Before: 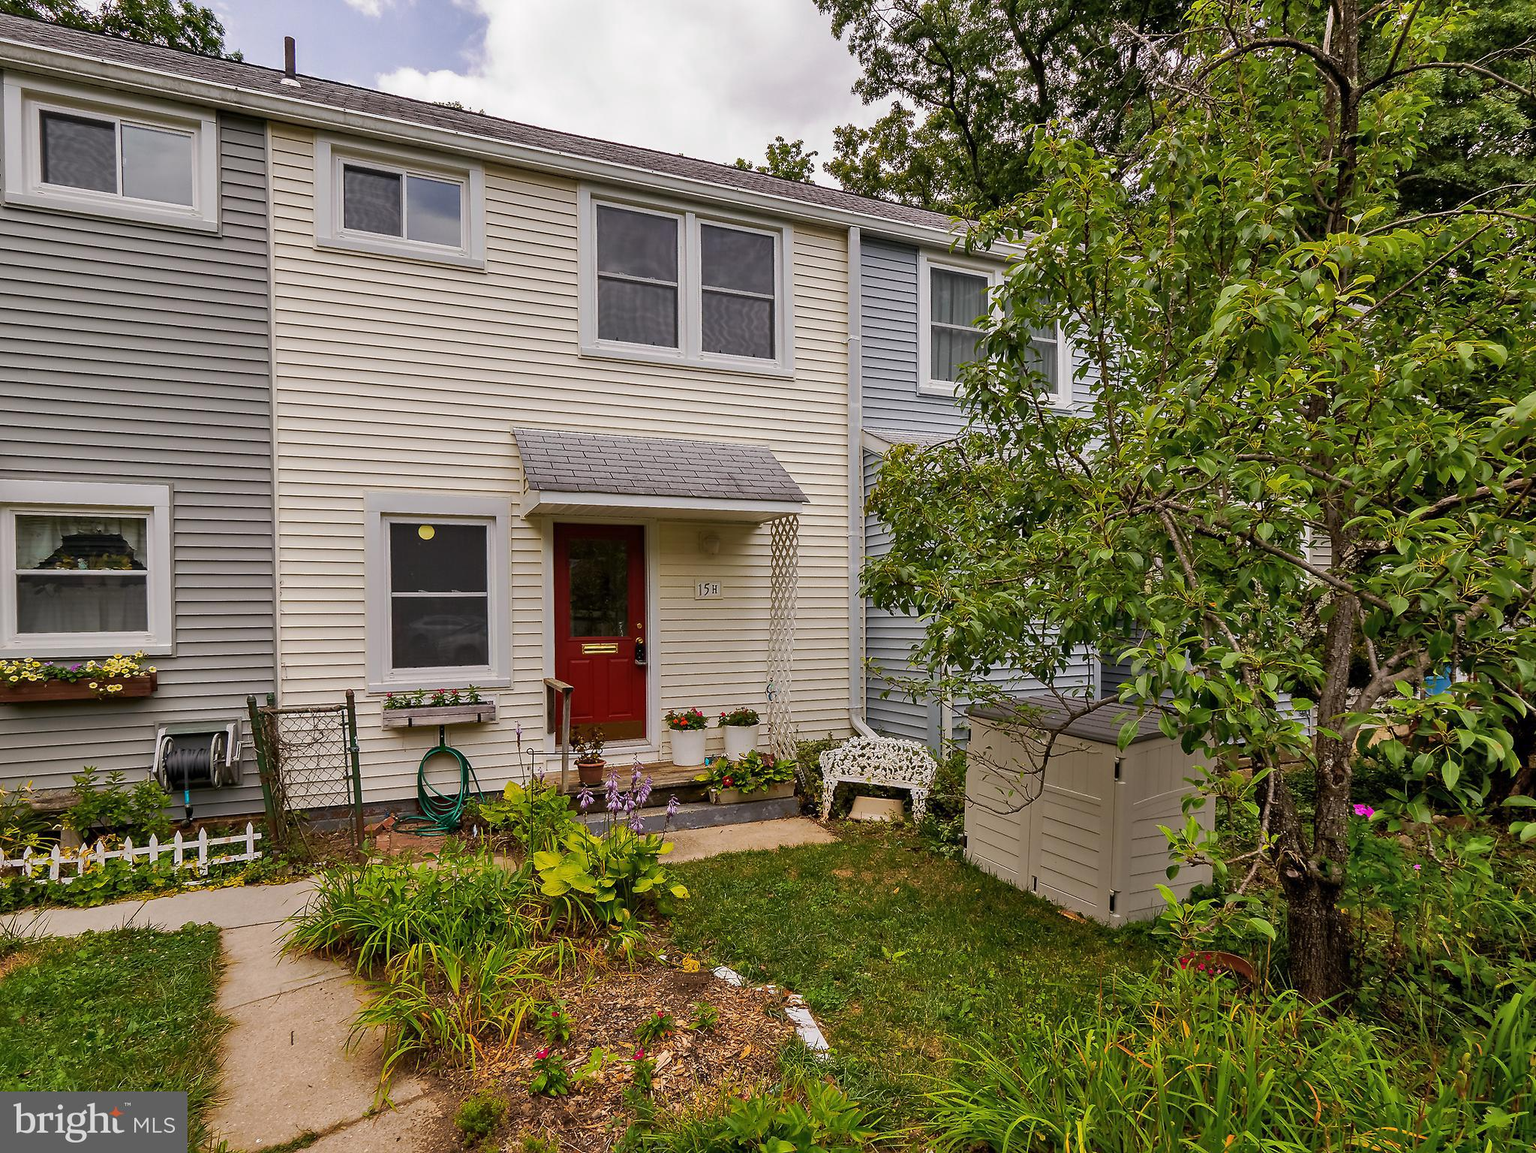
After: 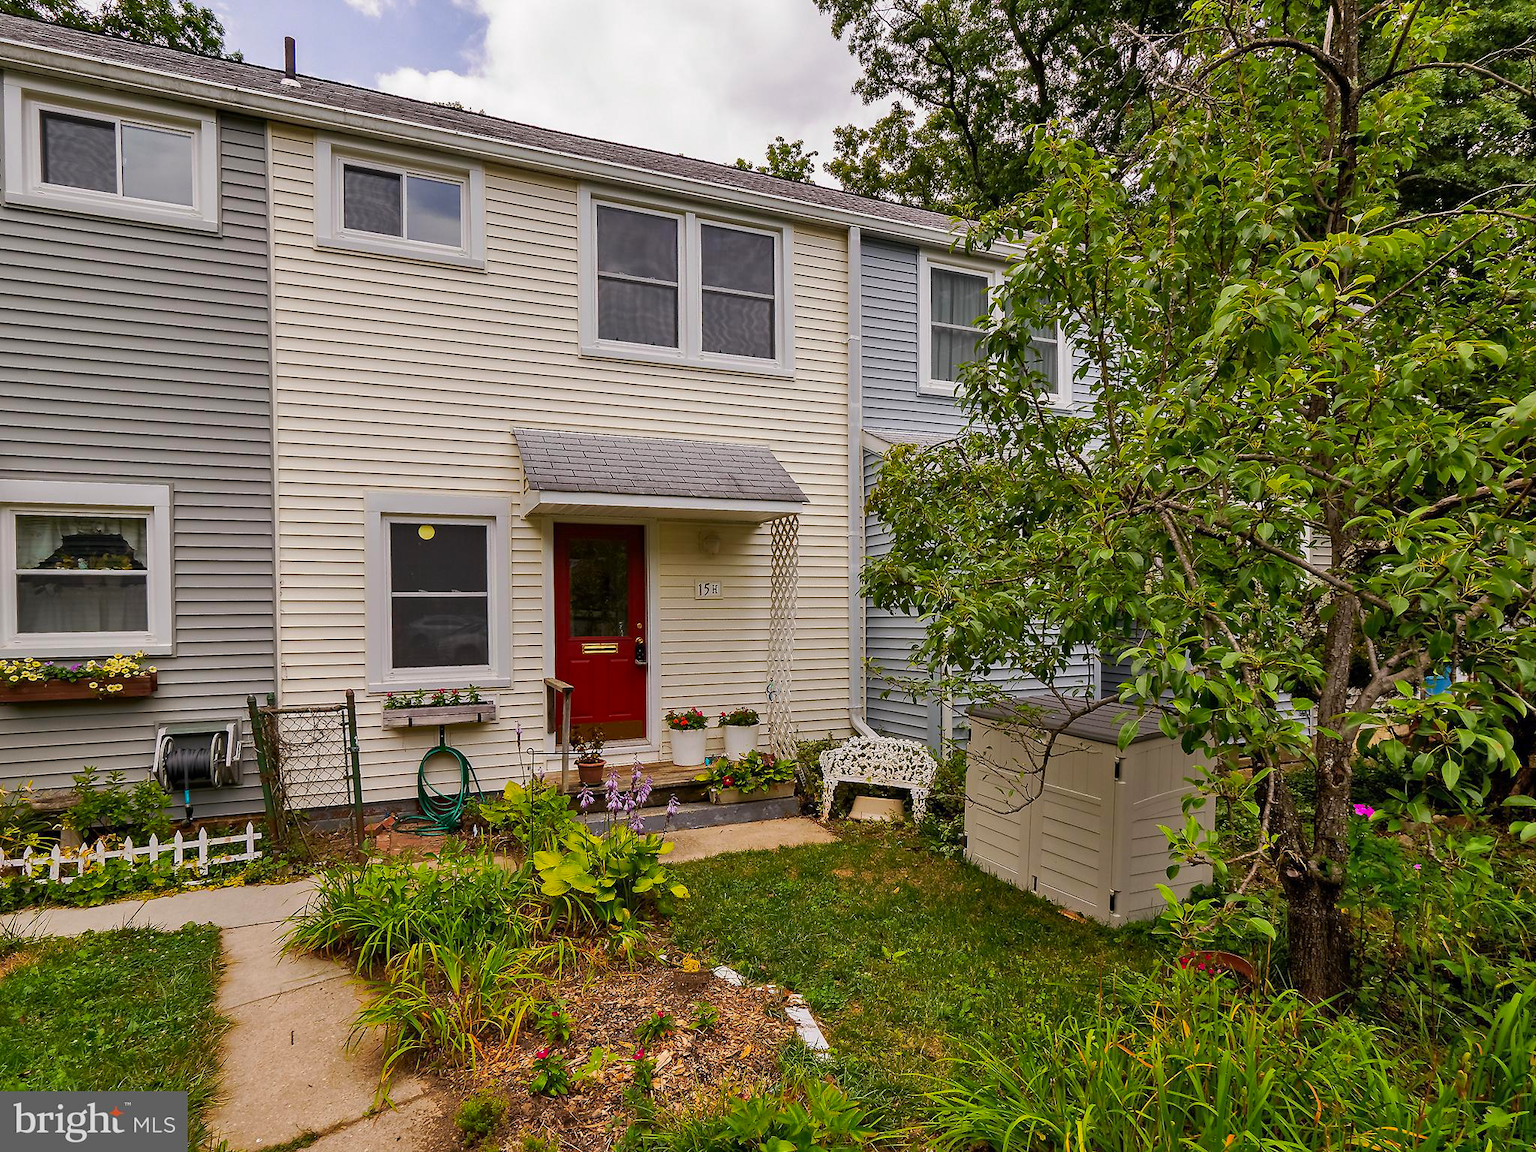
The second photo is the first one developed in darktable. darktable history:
contrast brightness saturation: contrast 0.044, saturation 0.157
